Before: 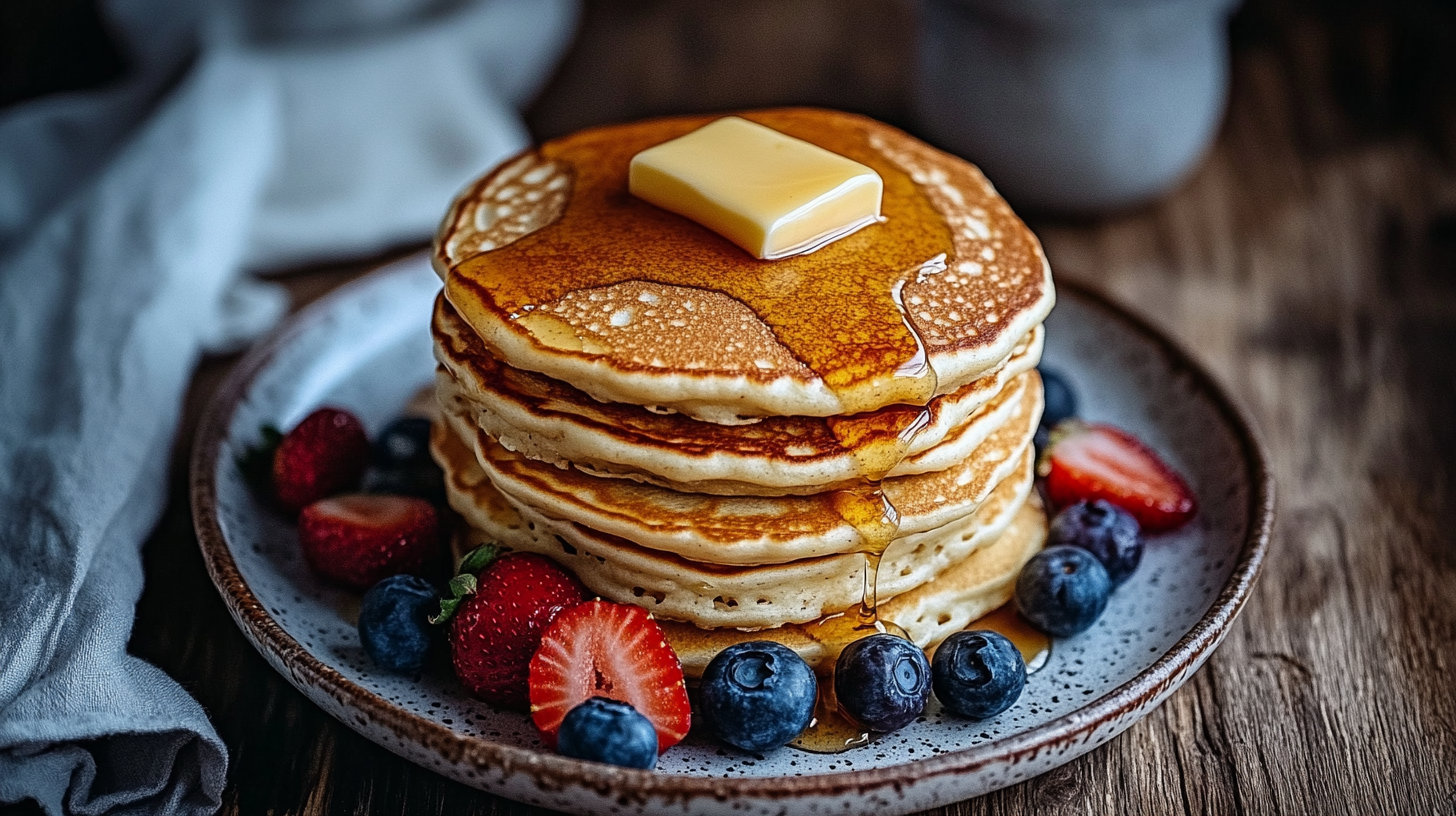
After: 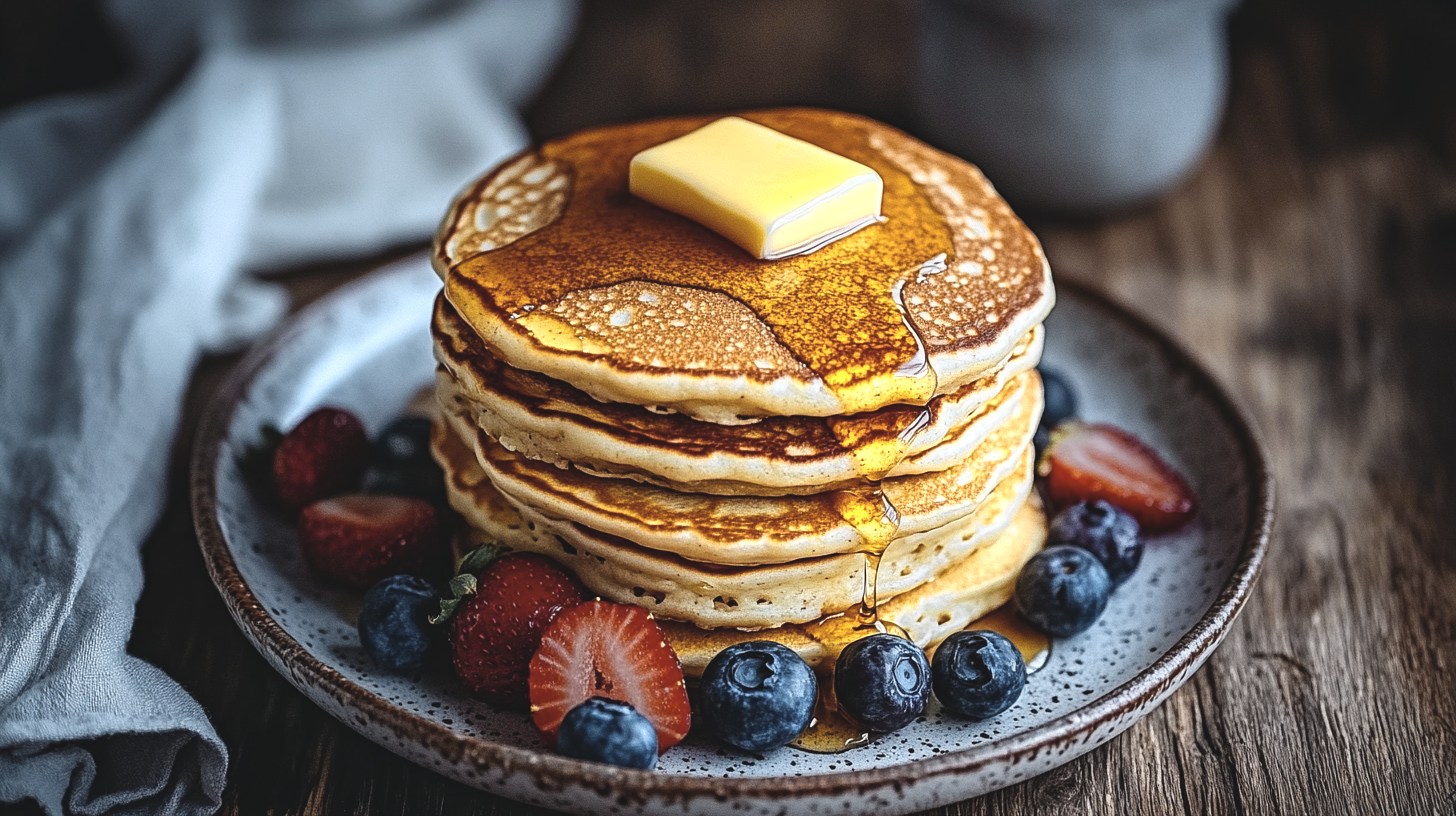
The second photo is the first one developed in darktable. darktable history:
color zones: curves: ch0 [(0.004, 0.306) (0.107, 0.448) (0.252, 0.656) (0.41, 0.398) (0.595, 0.515) (0.768, 0.628)]; ch1 [(0.07, 0.323) (0.151, 0.452) (0.252, 0.608) (0.346, 0.221) (0.463, 0.189) (0.61, 0.368) (0.735, 0.395) (0.921, 0.412)]; ch2 [(0, 0.476) (0.132, 0.512) (0.243, 0.512) (0.397, 0.48) (0.522, 0.376) (0.634, 0.536) (0.761, 0.46)]
exposure: black level correction -0.008, exposure 0.067 EV, compensate highlight preservation false
